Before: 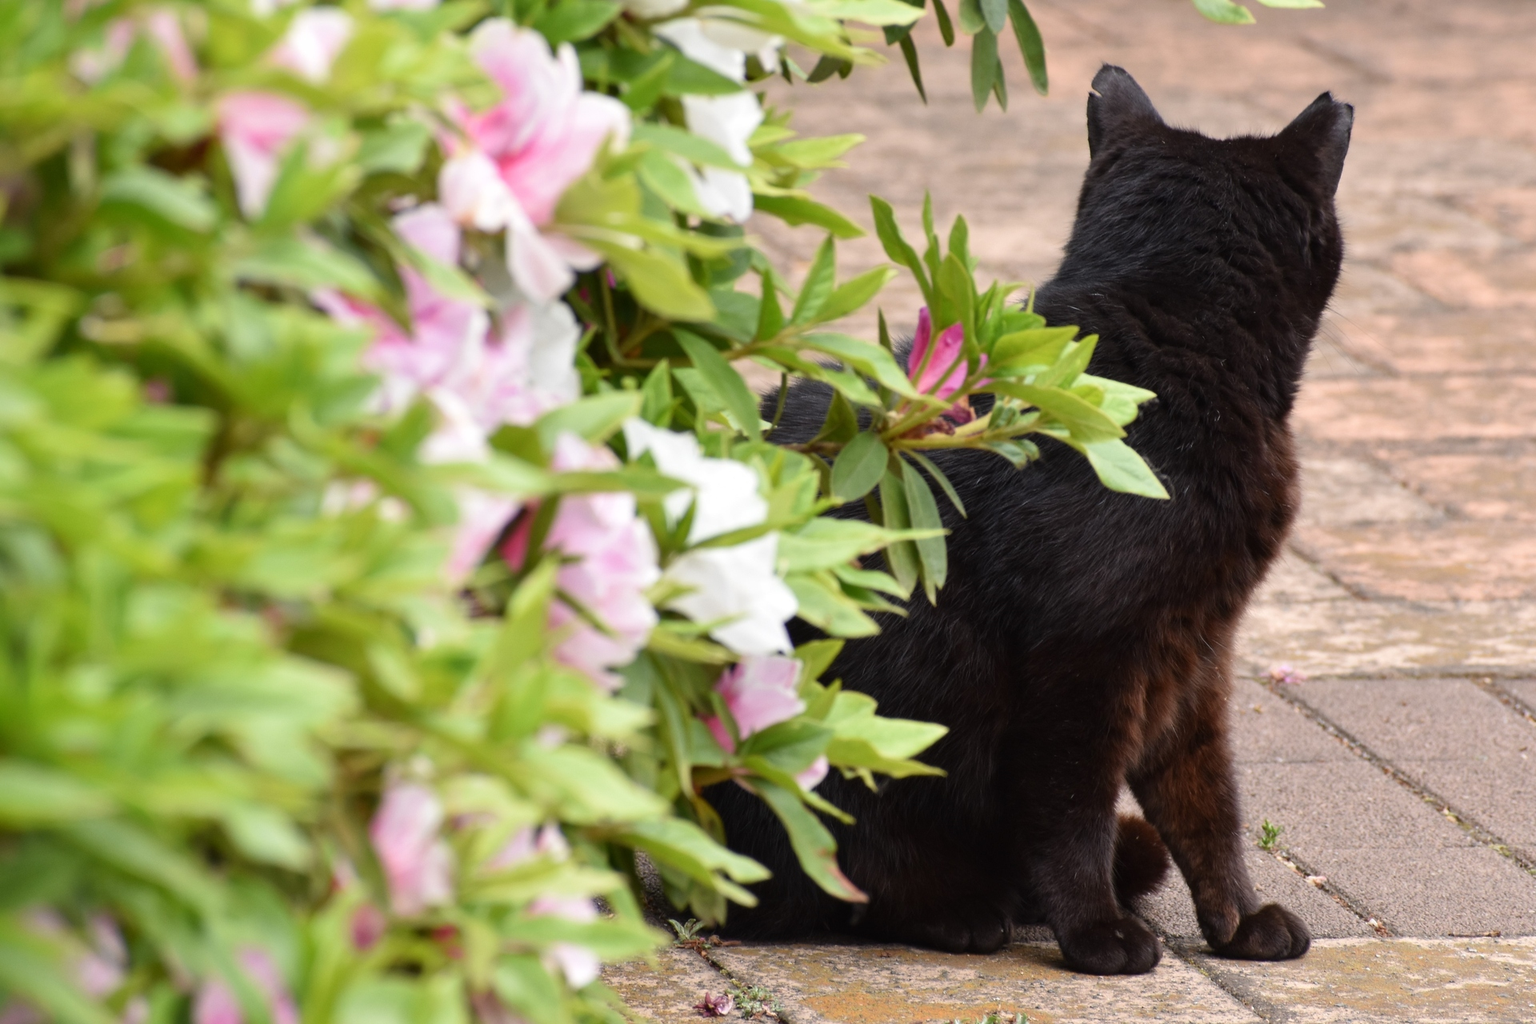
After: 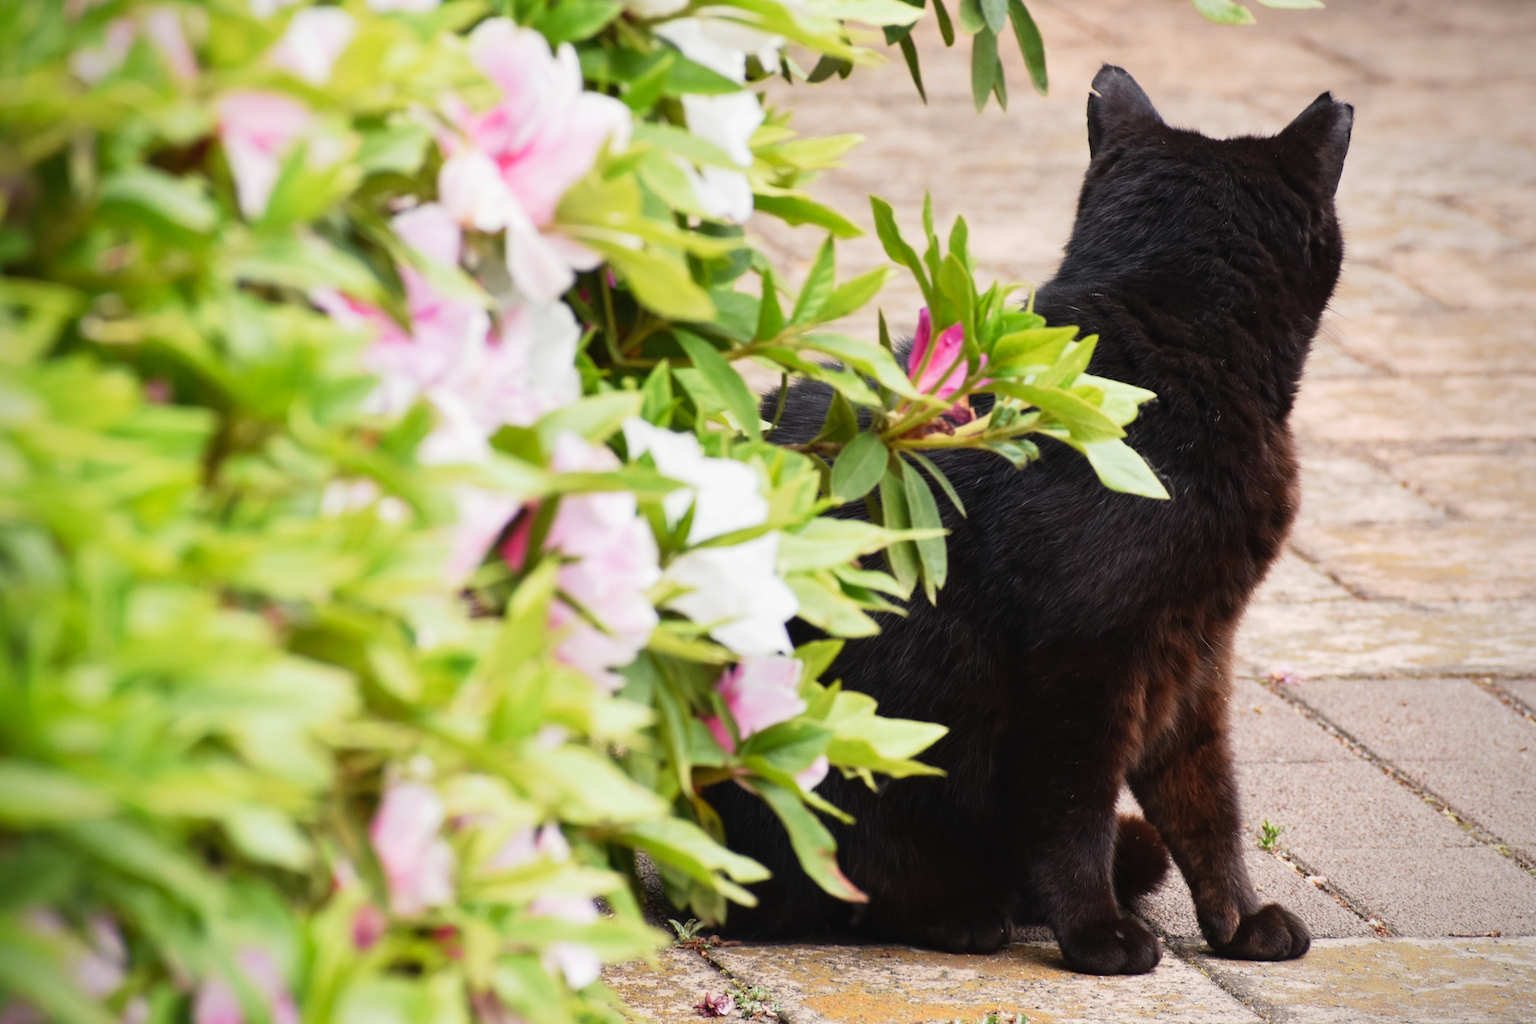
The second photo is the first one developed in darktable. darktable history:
vignetting: saturation -0.034, unbound false
tone curve: curves: ch0 [(0, 0.013) (0.104, 0.103) (0.258, 0.267) (0.448, 0.487) (0.709, 0.794) (0.895, 0.915) (0.994, 0.971)]; ch1 [(0, 0) (0.335, 0.298) (0.446, 0.413) (0.488, 0.484) (0.515, 0.508) (0.584, 0.623) (0.635, 0.661) (1, 1)]; ch2 [(0, 0) (0.314, 0.306) (0.436, 0.447) (0.502, 0.503) (0.538, 0.541) (0.568, 0.603) (0.641, 0.635) (0.717, 0.701) (1, 1)], preserve colors none
